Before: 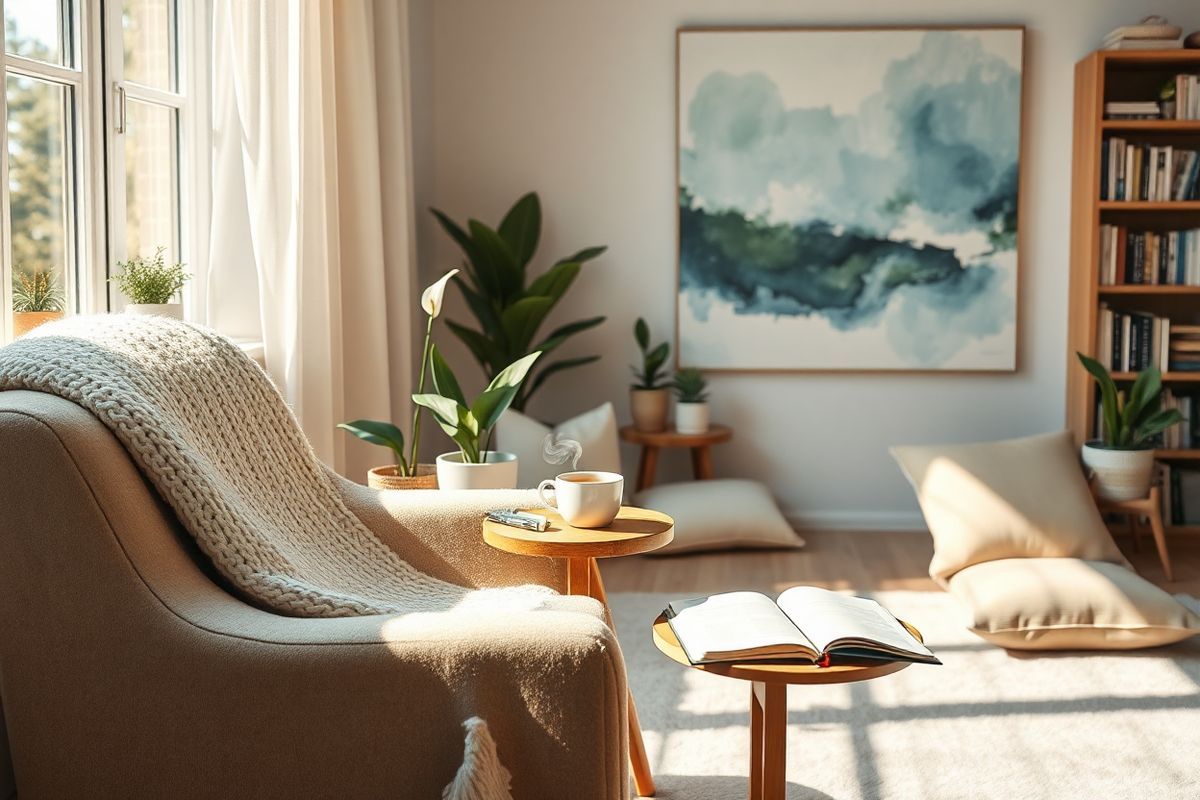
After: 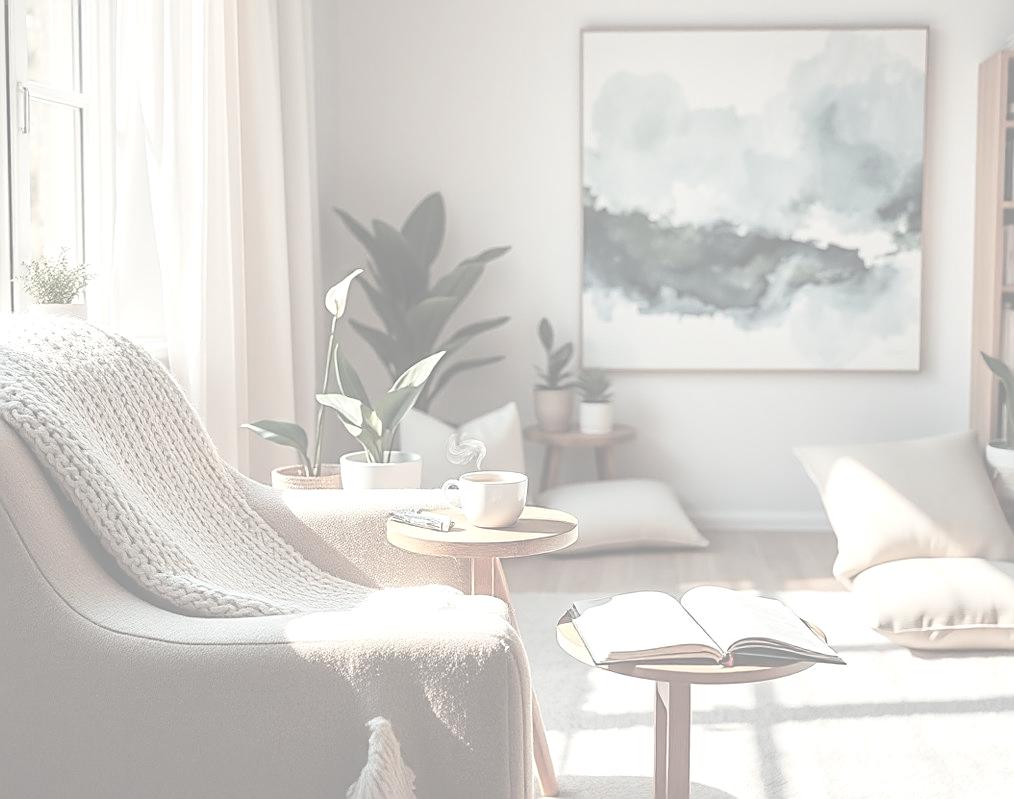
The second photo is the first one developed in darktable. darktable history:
exposure: black level correction -0.039, exposure 0.062 EV, compensate highlight preservation false
tone equalizer: -8 EV -0.772 EV, -7 EV -0.736 EV, -6 EV -0.566 EV, -5 EV -0.387 EV, -3 EV 0.374 EV, -2 EV 0.6 EV, -1 EV 0.674 EV, +0 EV 0.74 EV
sharpen: on, module defaults
local contrast: on, module defaults
contrast brightness saturation: contrast -0.302, brightness 0.73, saturation -0.784
crop: left 8.077%, right 7.416%
